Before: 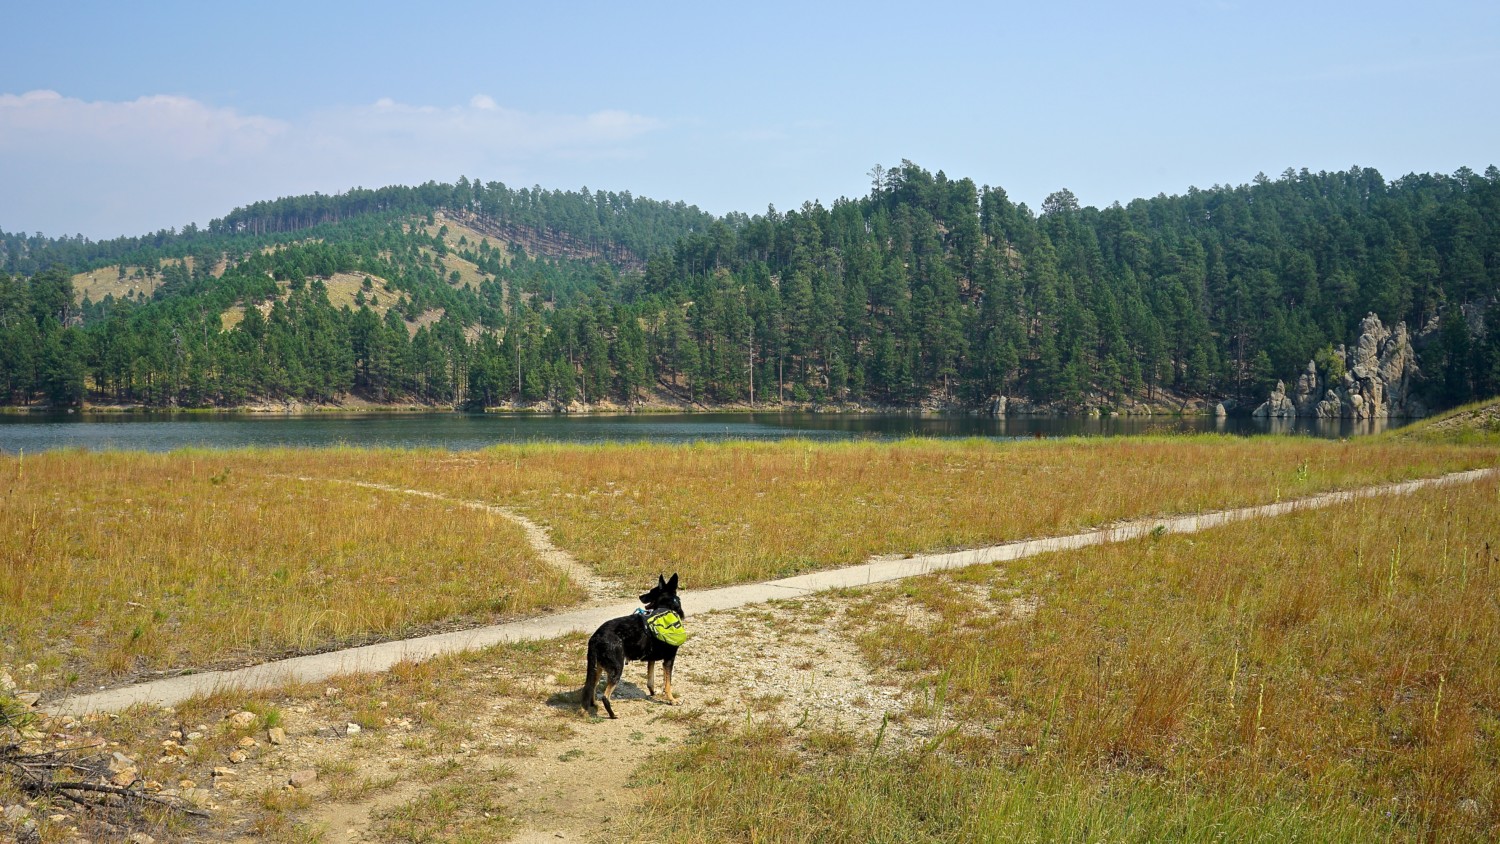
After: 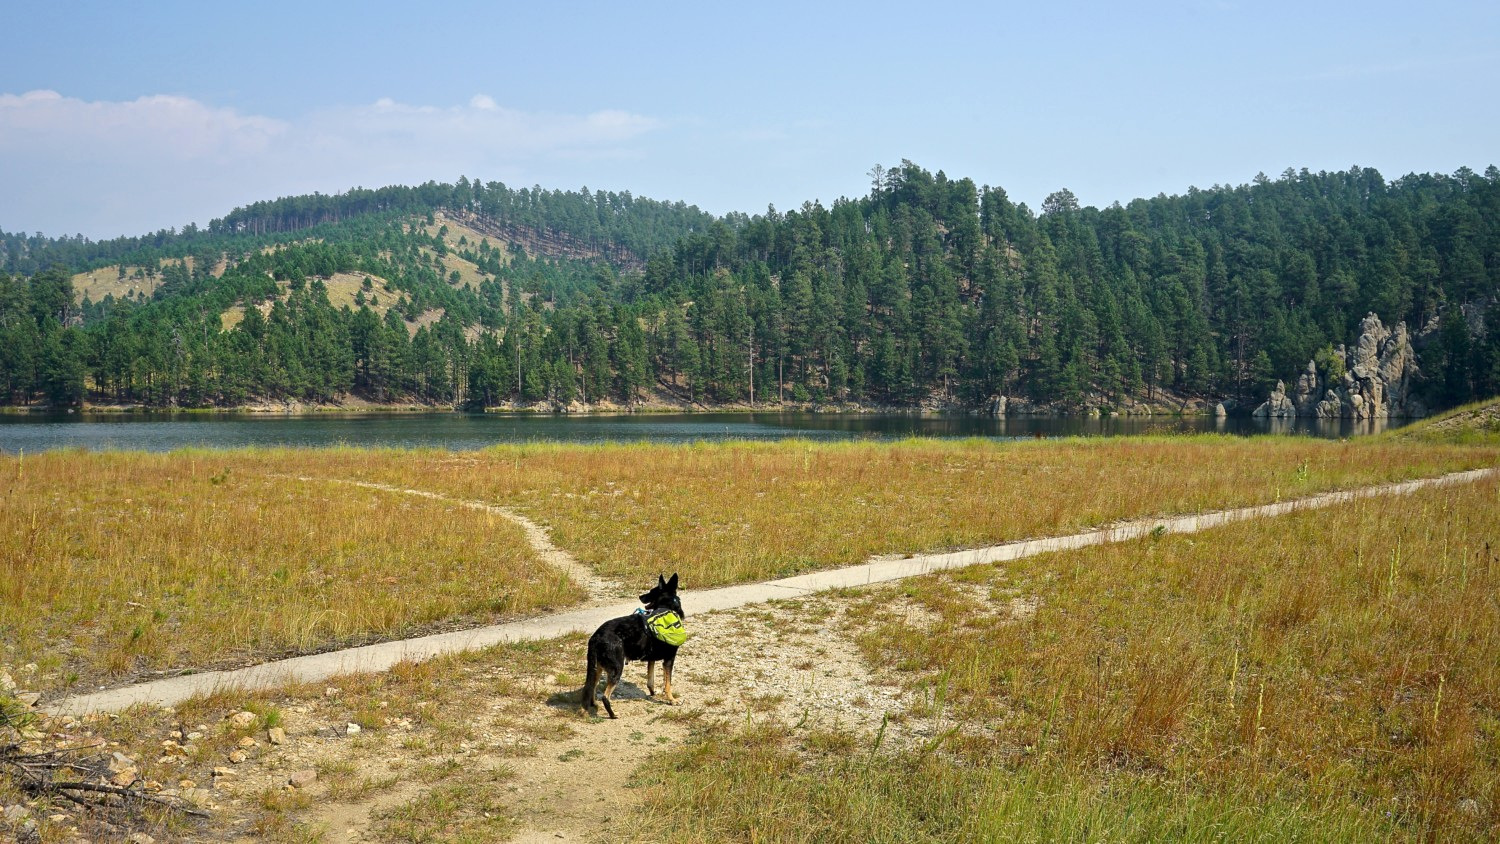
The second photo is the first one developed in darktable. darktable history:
local contrast: mode bilateral grid, contrast 20, coarseness 49, detail 119%, midtone range 0.2
